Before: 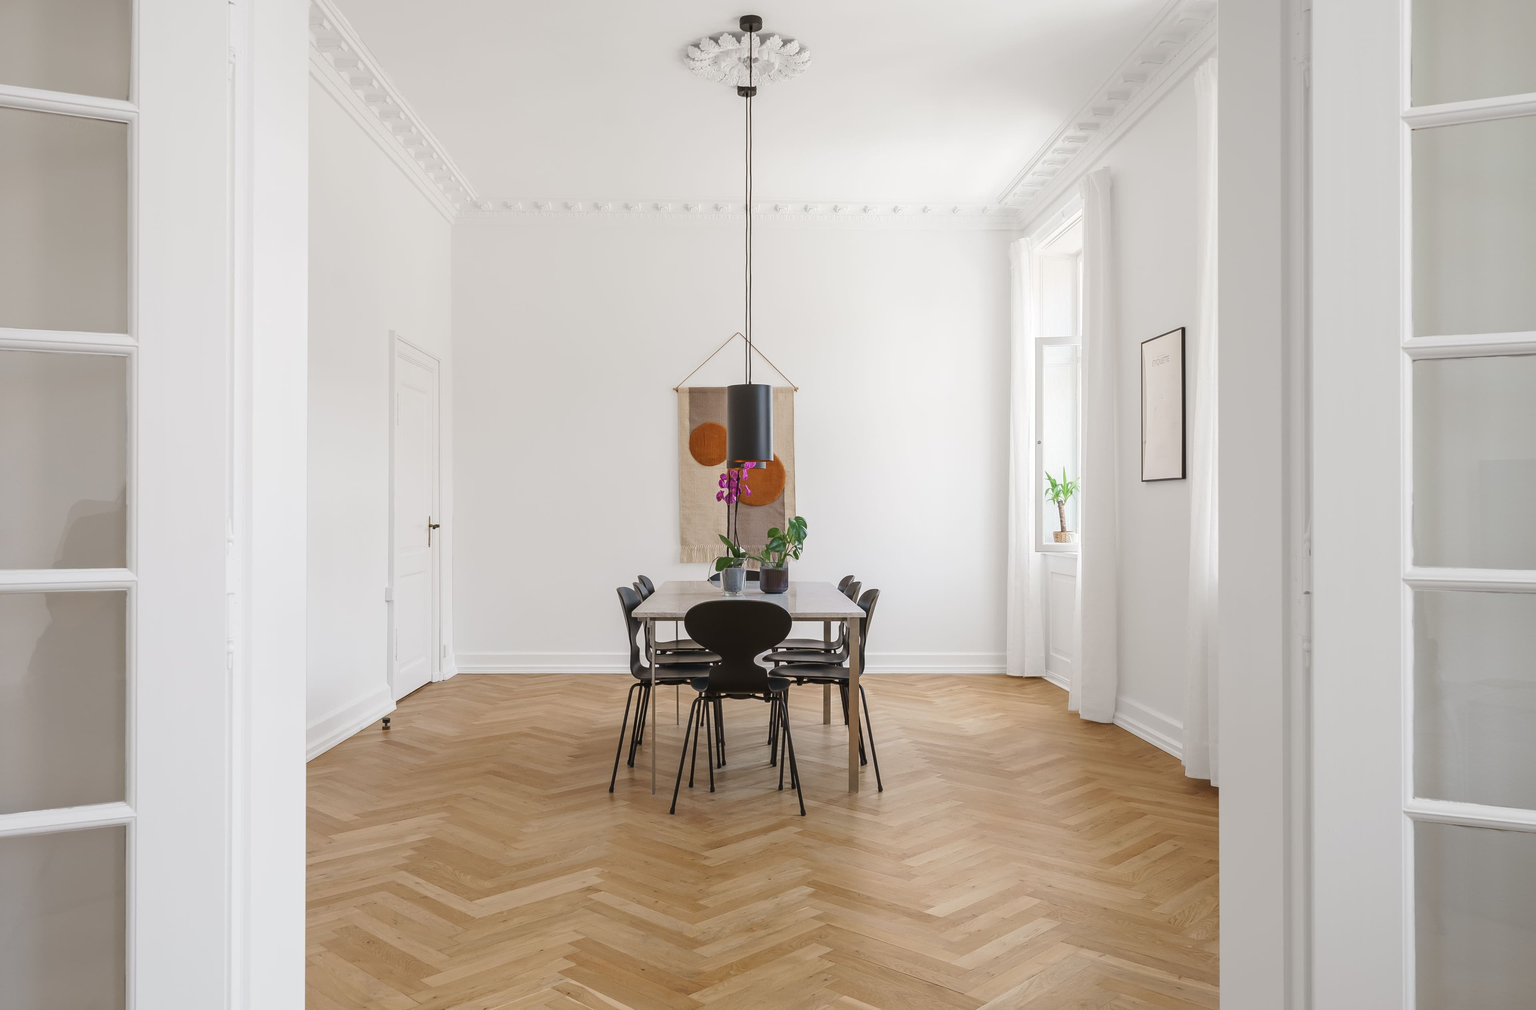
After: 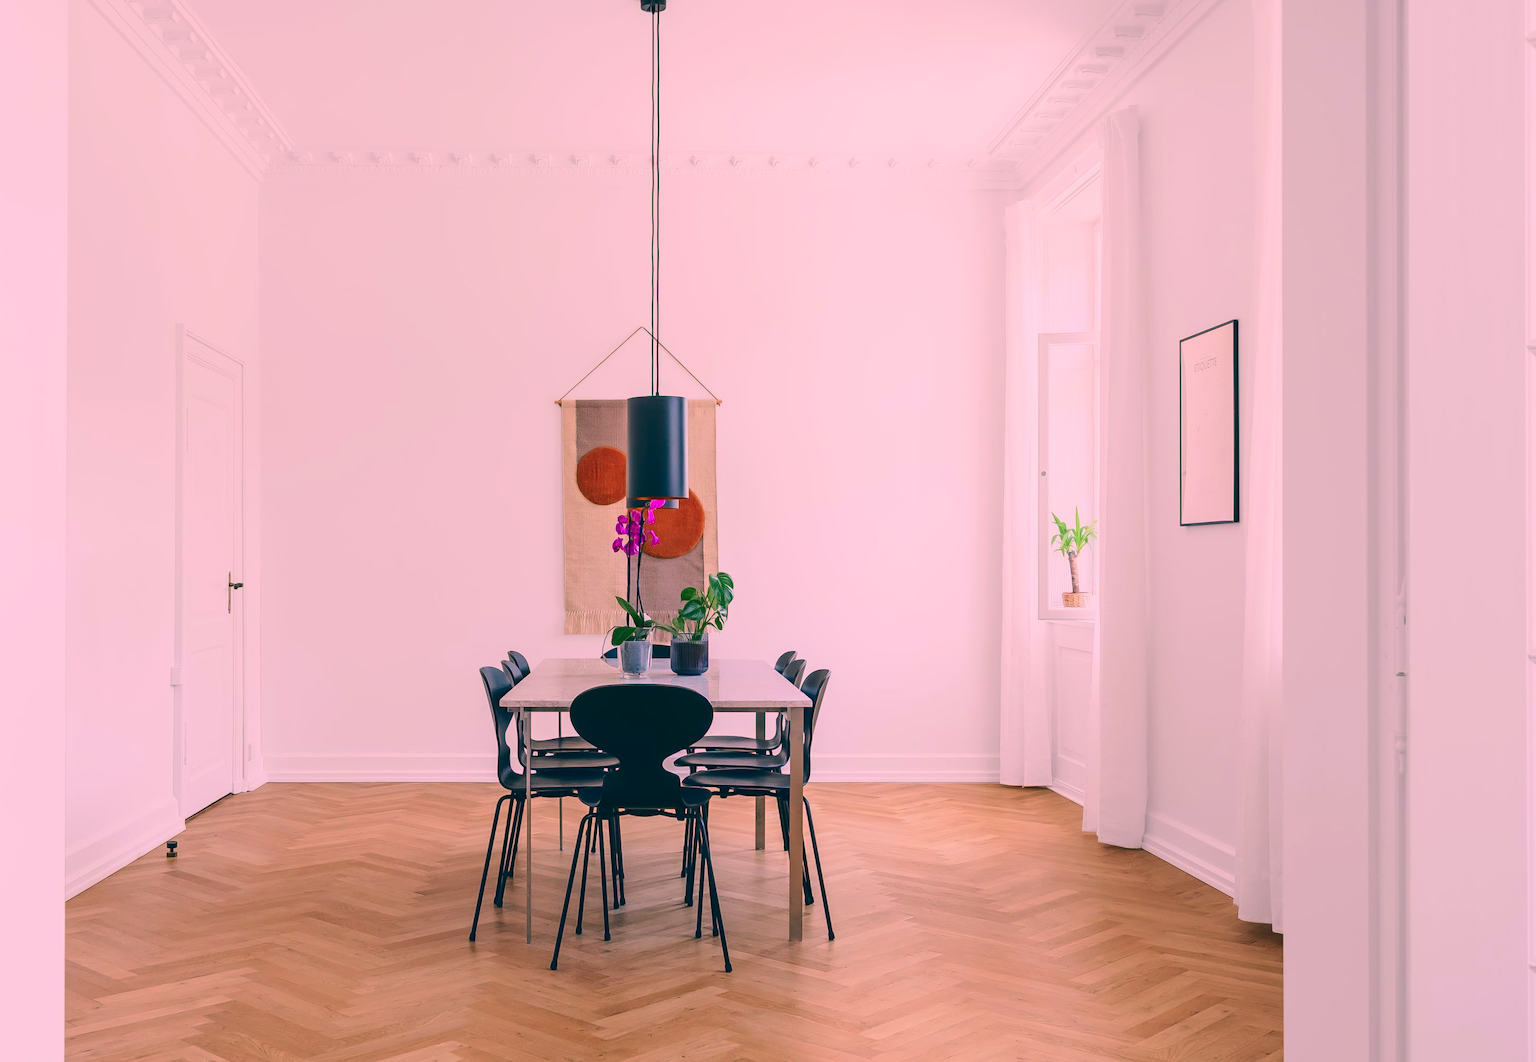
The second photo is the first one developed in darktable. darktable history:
color correction: highlights a* 16.96, highlights b* 0.235, shadows a* -15.4, shadows b* -13.91, saturation 1.47
tone curve: curves: ch0 [(0, 0.019) (0.204, 0.162) (0.491, 0.519) (0.748, 0.765) (1, 0.919)]; ch1 [(0, 0) (0.179, 0.173) (0.322, 0.32) (0.442, 0.447) (0.496, 0.504) (0.566, 0.585) (0.761, 0.803) (1, 1)]; ch2 [(0, 0) (0.434, 0.447) (0.483, 0.487) (0.555, 0.563) (0.697, 0.68) (1, 1)], color space Lab, independent channels
crop: left 16.796%, top 8.731%, right 8.267%, bottom 12.421%
